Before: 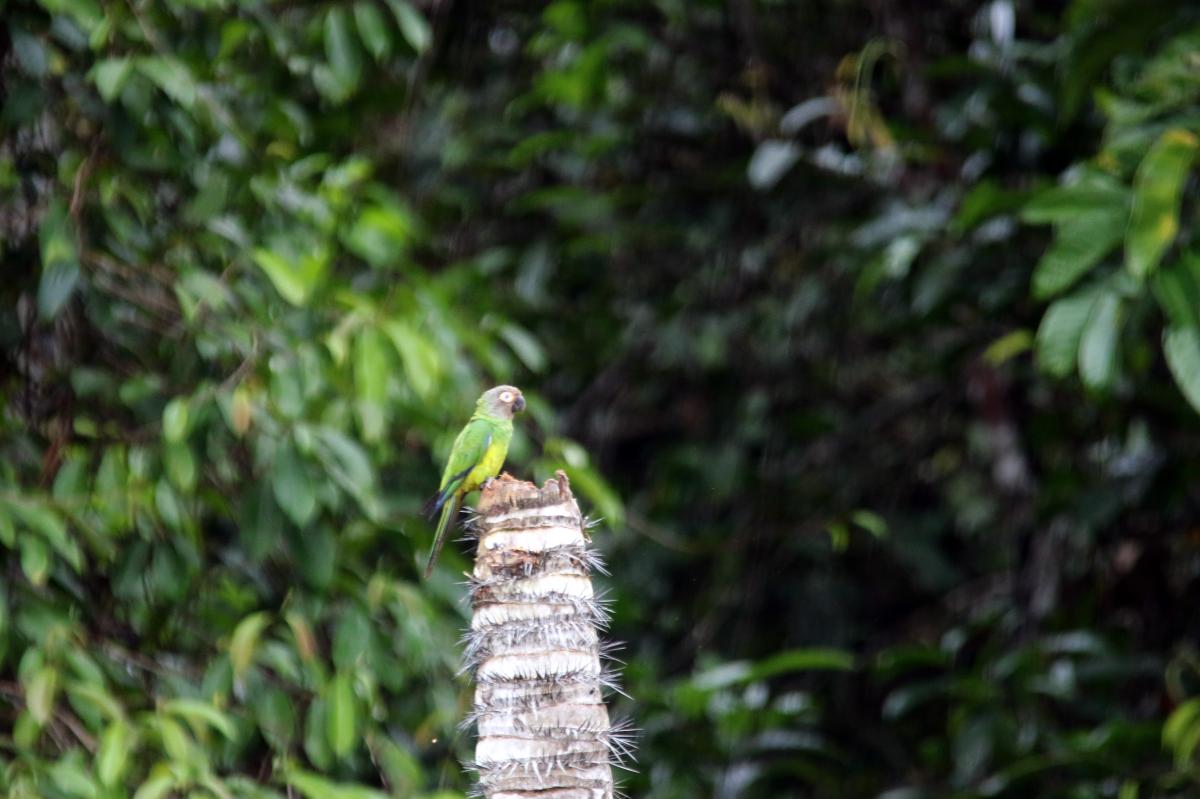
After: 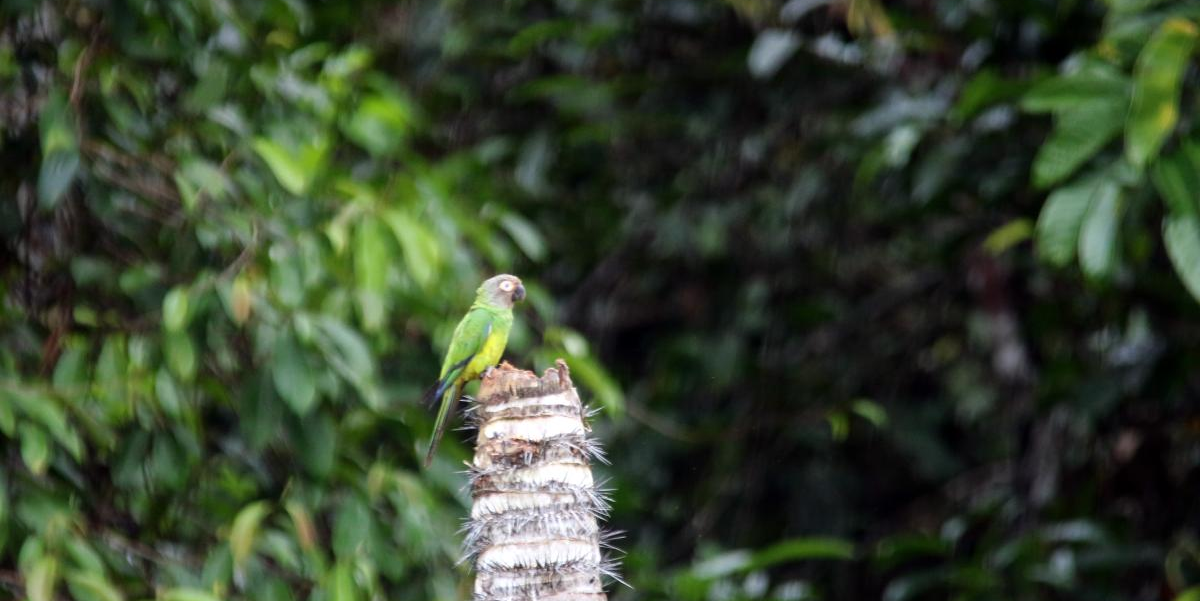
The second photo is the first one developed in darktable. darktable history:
crop: top 13.895%, bottom 10.785%
